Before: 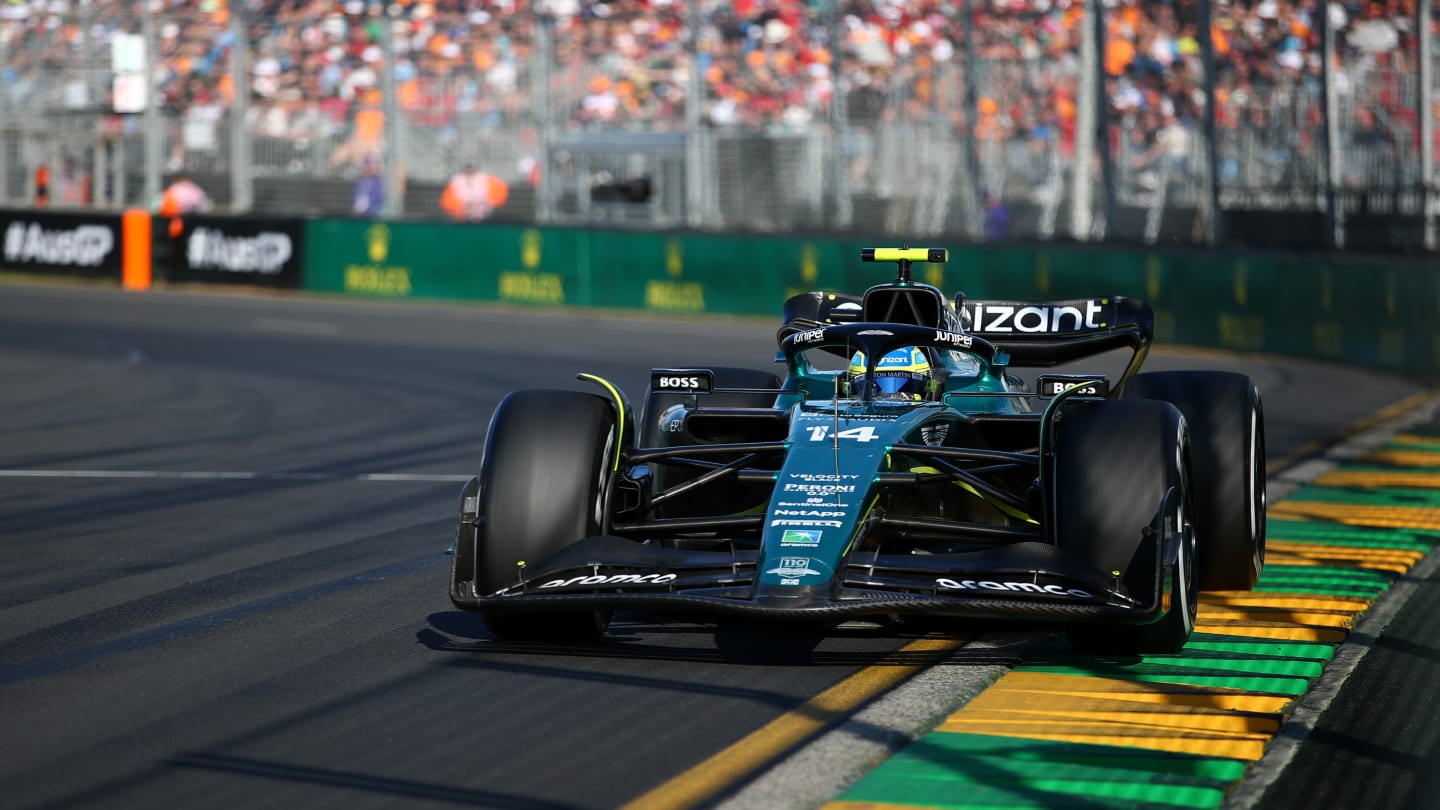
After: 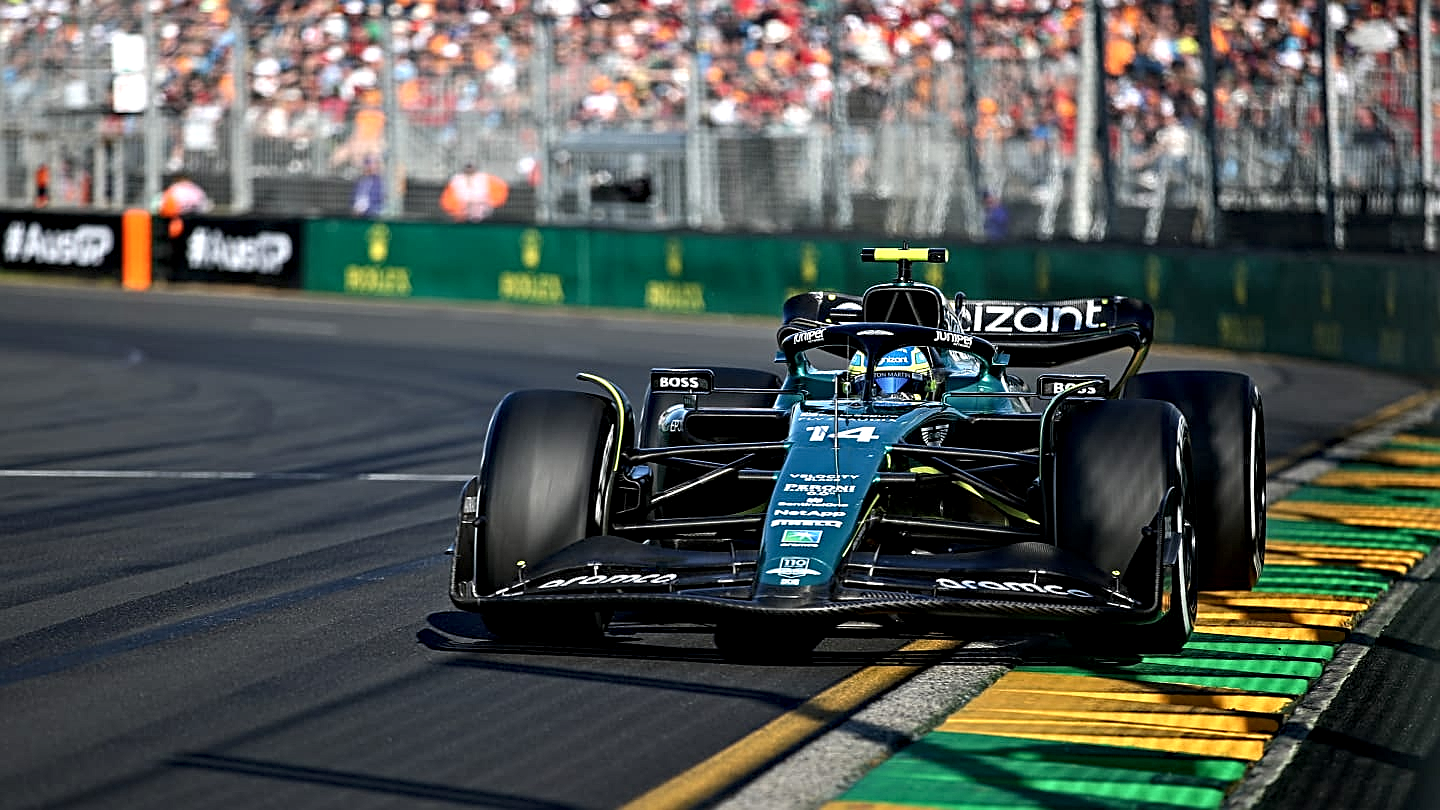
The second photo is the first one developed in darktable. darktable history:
exposure: black level correction 0.001, exposure 0.136 EV, compensate highlight preservation false
contrast equalizer: y [[0.5, 0.542, 0.583, 0.625, 0.667, 0.708], [0.5 ×6], [0.5 ×6], [0 ×6], [0 ×6]], mix 0.794
sharpen: amount 0.497
